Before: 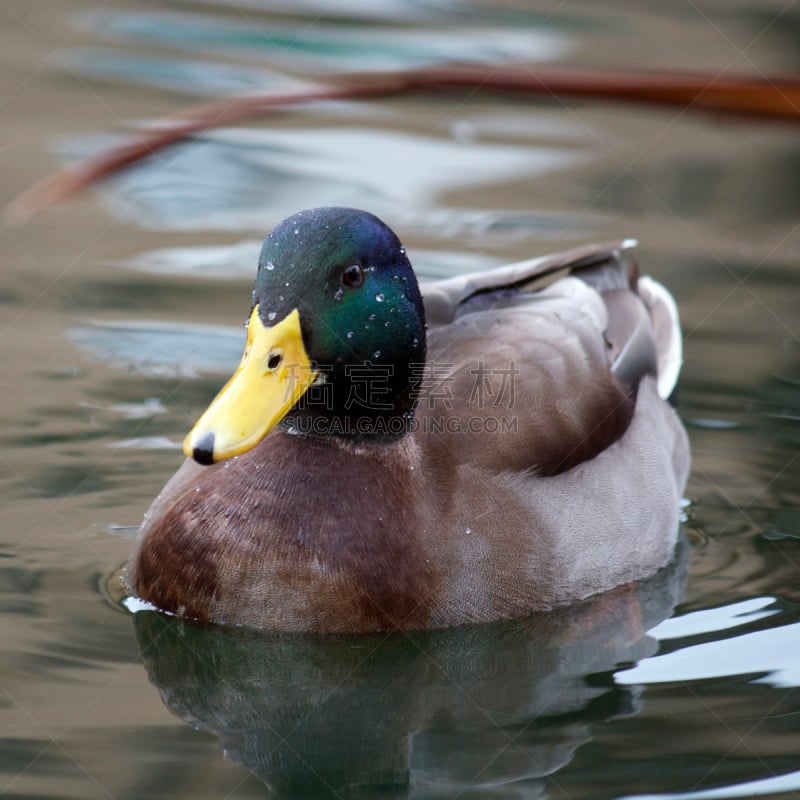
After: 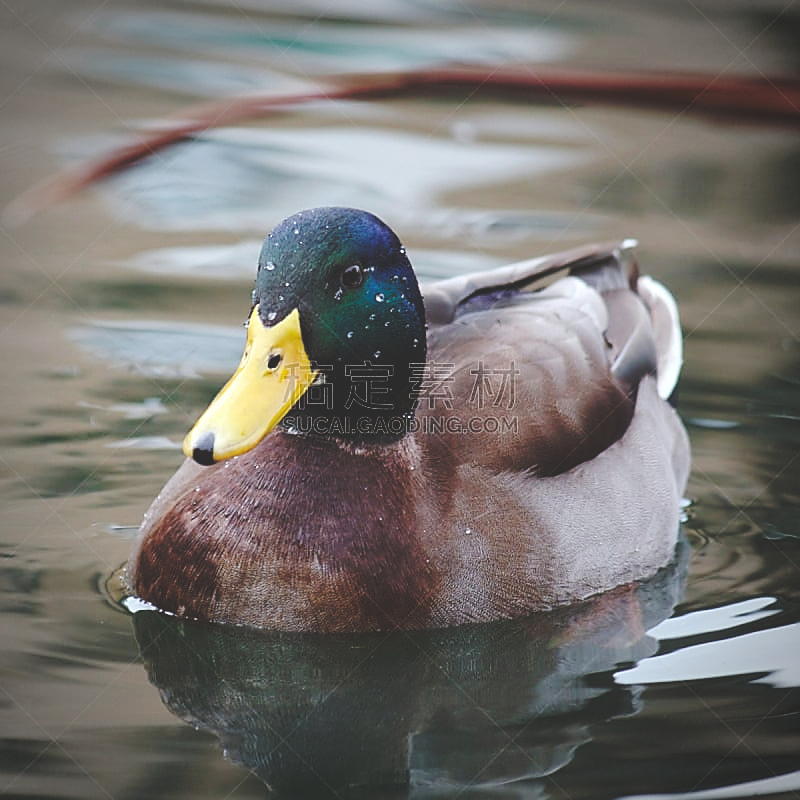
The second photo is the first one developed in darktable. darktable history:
base curve: curves: ch0 [(0, 0.024) (0.055, 0.065) (0.121, 0.166) (0.236, 0.319) (0.693, 0.726) (1, 1)], preserve colors none
vignetting: on, module defaults
sharpen: radius 1.4, amount 1.25, threshold 0.7
